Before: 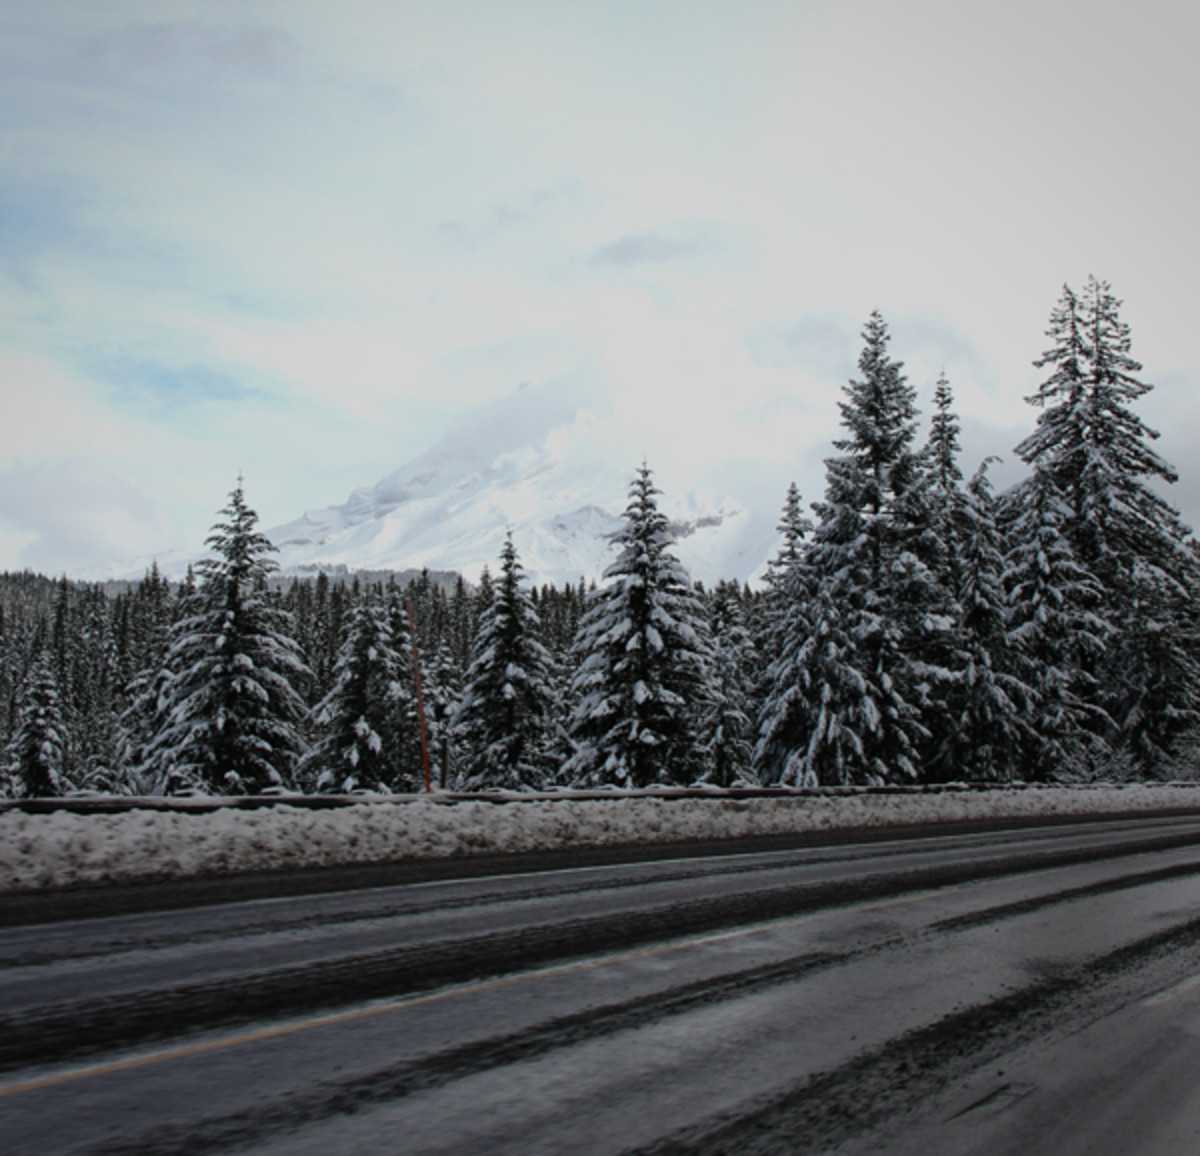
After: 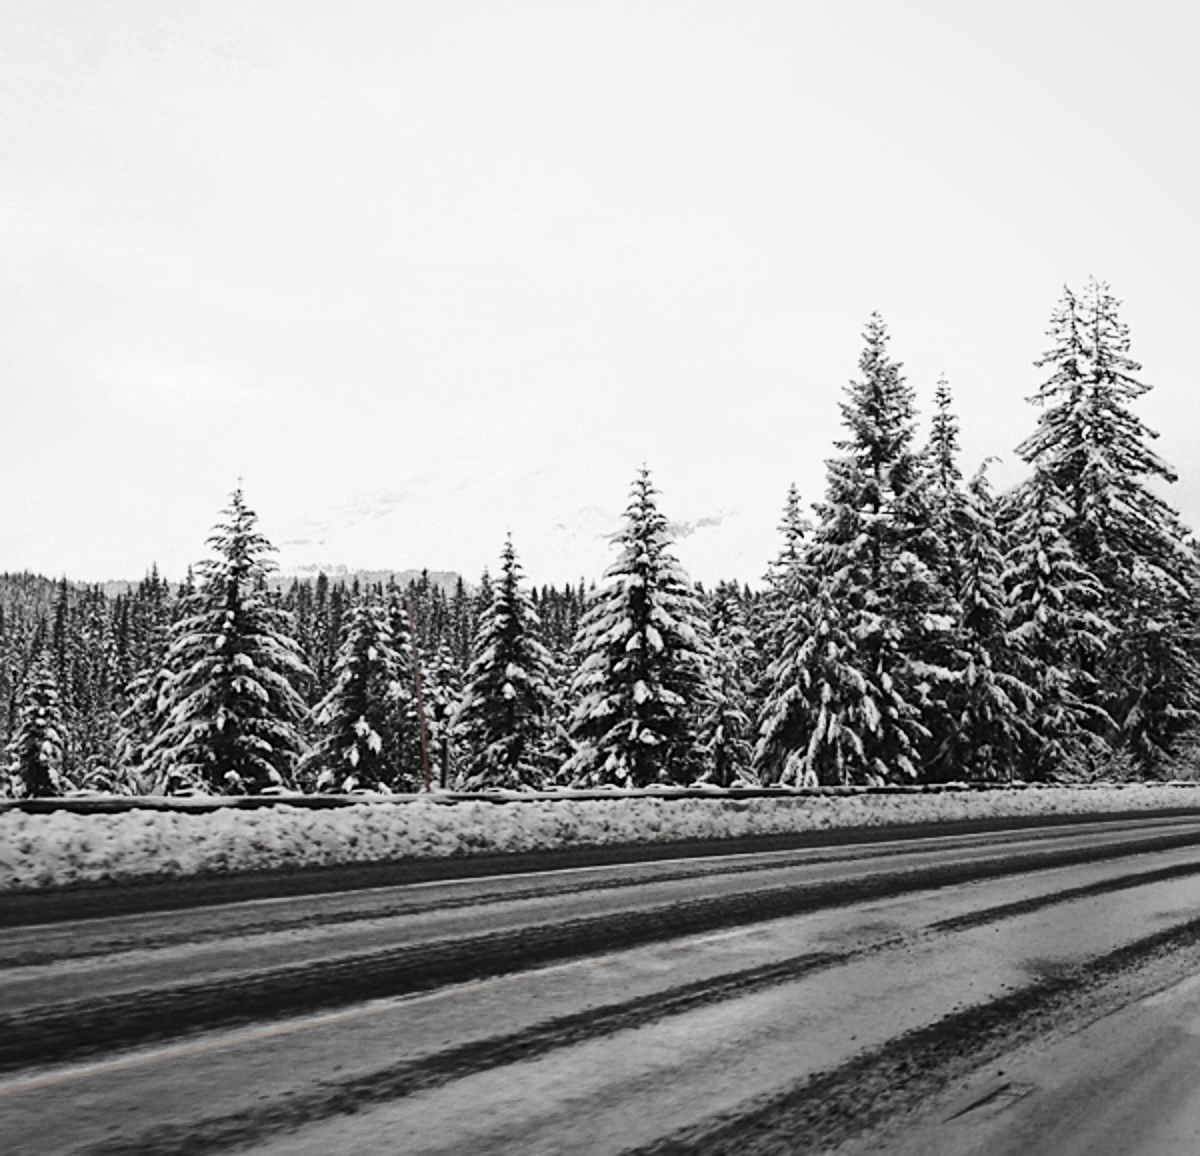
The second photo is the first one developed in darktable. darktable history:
color zones: curves: ch0 [(0, 0.613) (0.01, 0.613) (0.245, 0.448) (0.498, 0.529) (0.642, 0.665) (0.879, 0.777) (0.99, 0.613)]; ch1 [(0, 0.035) (0.121, 0.189) (0.259, 0.197) (0.415, 0.061) (0.589, 0.022) (0.732, 0.022) (0.857, 0.026) (0.991, 0.053)]
base curve: curves: ch0 [(0, 0) (0.028, 0.03) (0.121, 0.232) (0.46, 0.748) (0.859, 0.968) (1, 1)], preserve colors none
sharpen: on, module defaults
contrast brightness saturation: brightness 0.15
